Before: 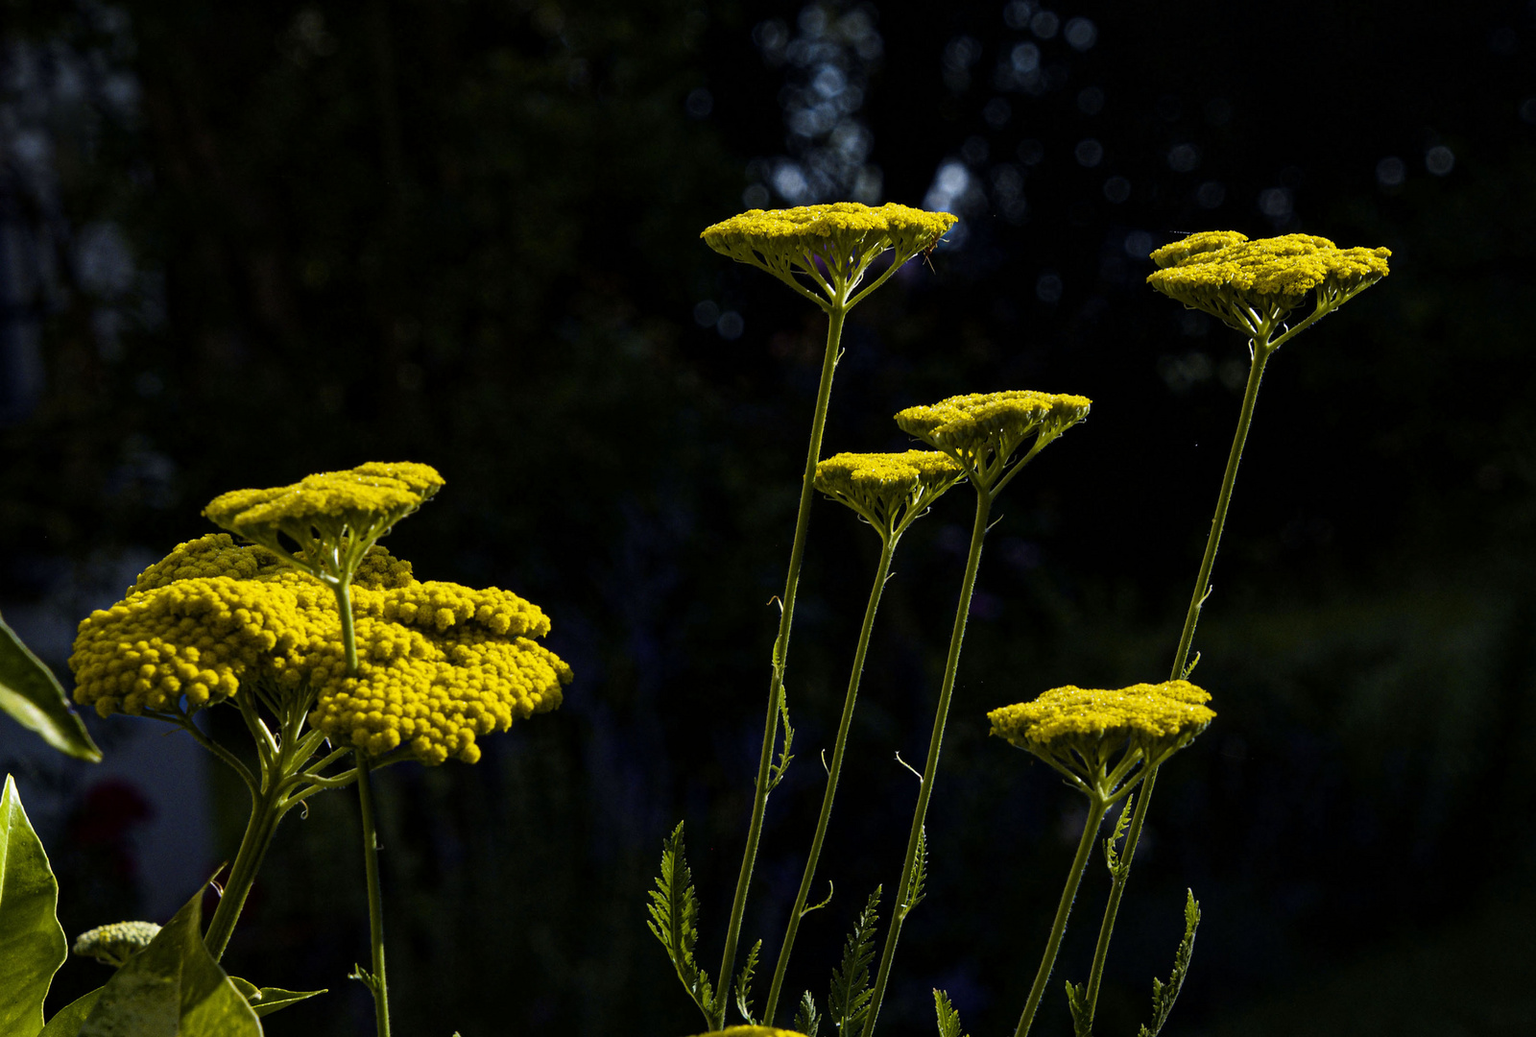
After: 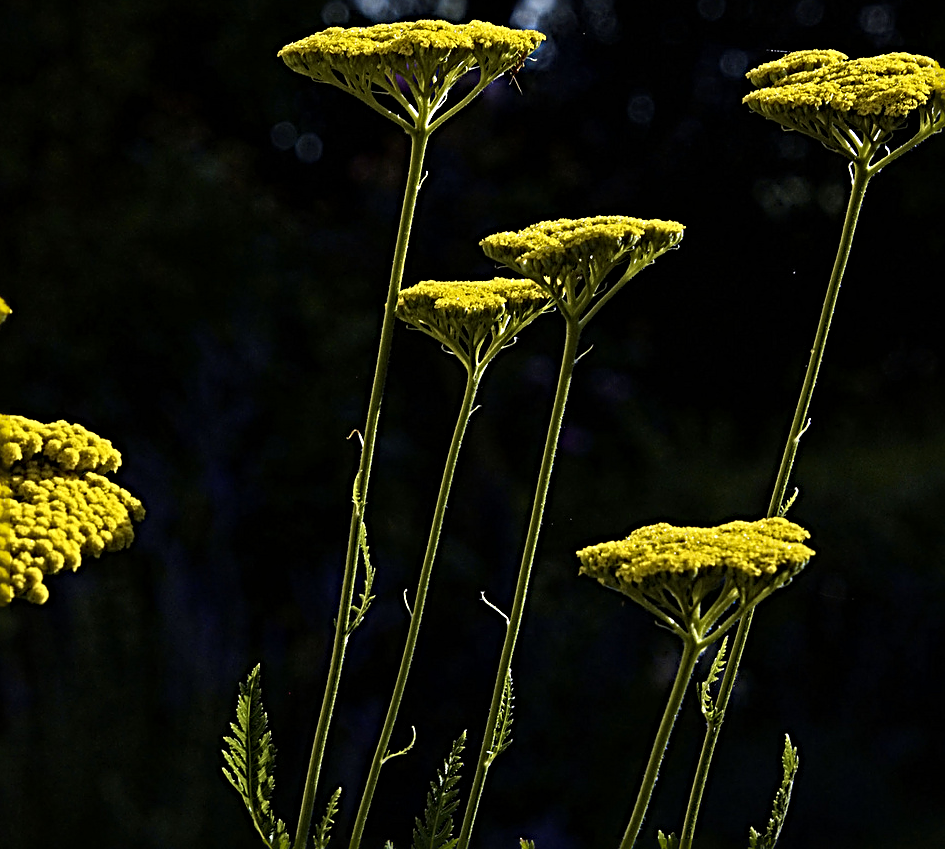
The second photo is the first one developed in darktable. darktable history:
sharpen: radius 3.69, amount 0.928
crop and rotate: left 28.256%, top 17.734%, right 12.656%, bottom 3.573%
